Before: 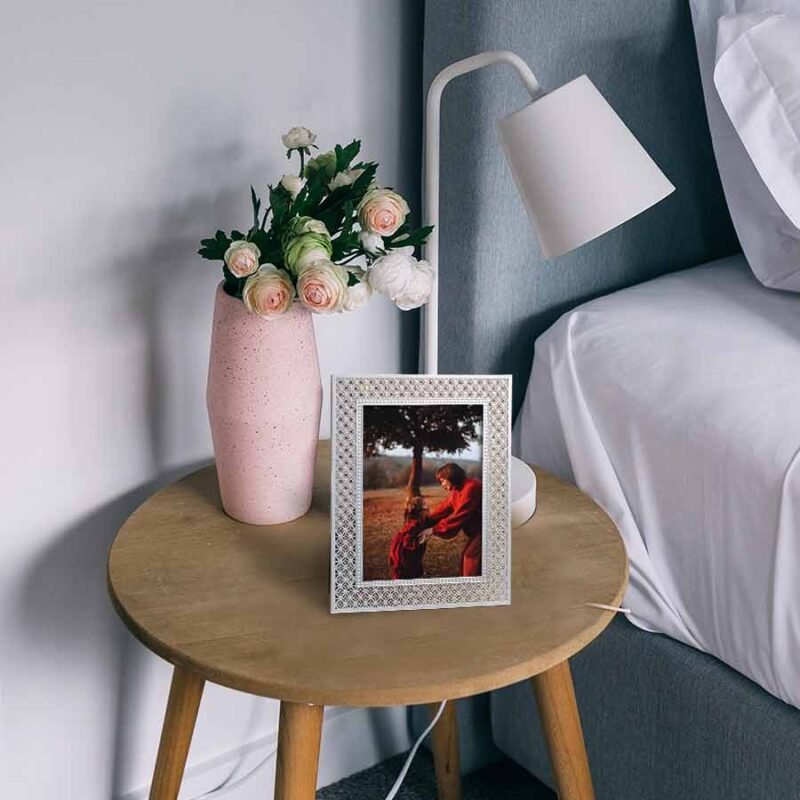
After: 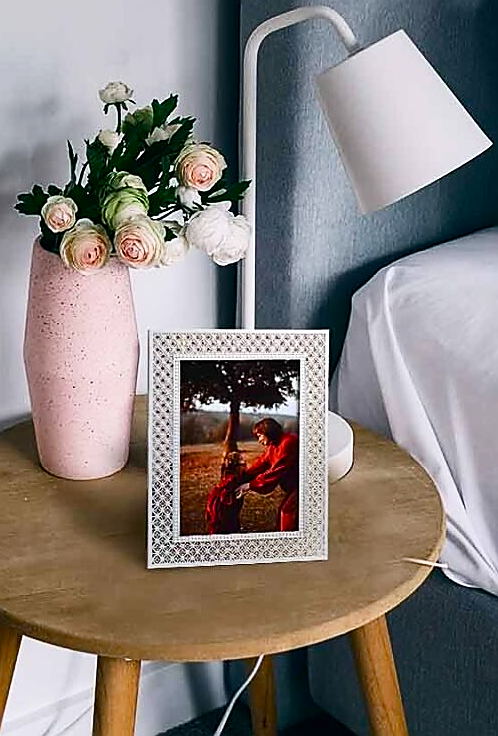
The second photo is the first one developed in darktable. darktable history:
color balance rgb: perceptual saturation grading › global saturation 20%, perceptual saturation grading › highlights -25%, perceptual saturation grading › shadows 25%
sharpen: radius 1.4, amount 1.25, threshold 0.7
contrast brightness saturation: contrast 0.22
crop and rotate: left 22.918%, top 5.629%, right 14.711%, bottom 2.247%
